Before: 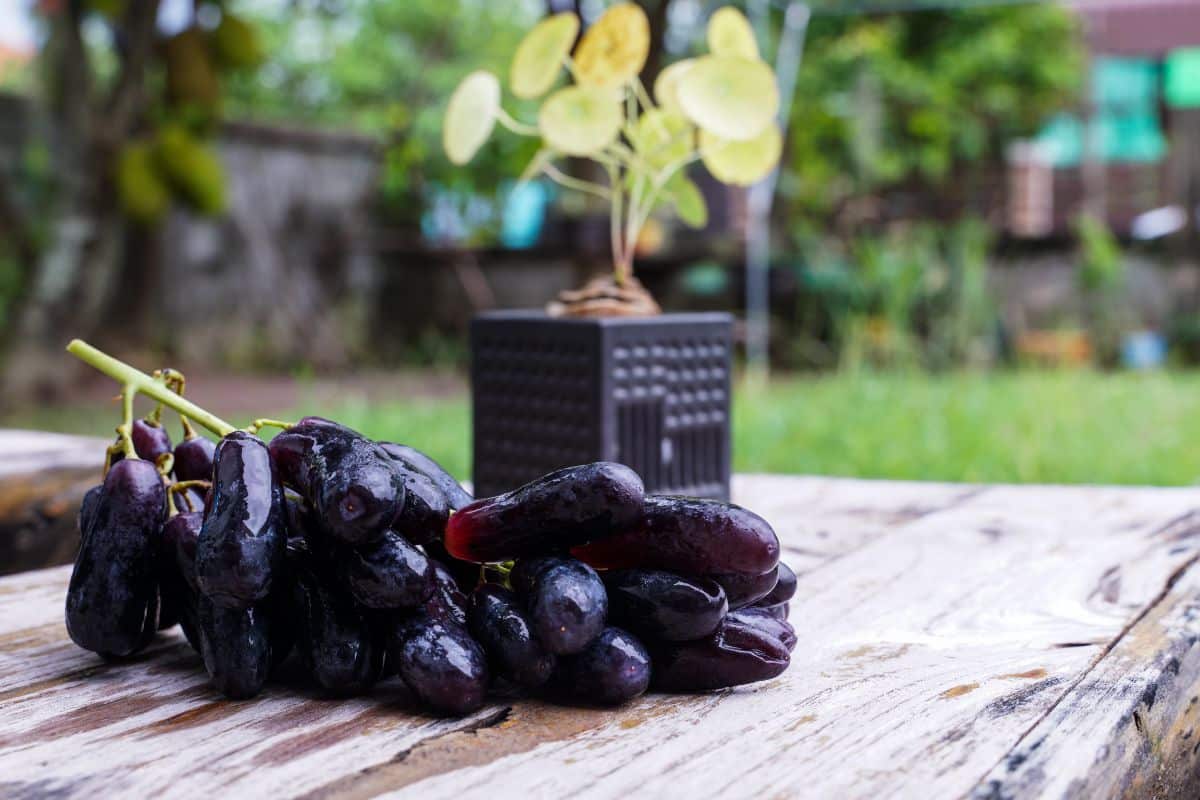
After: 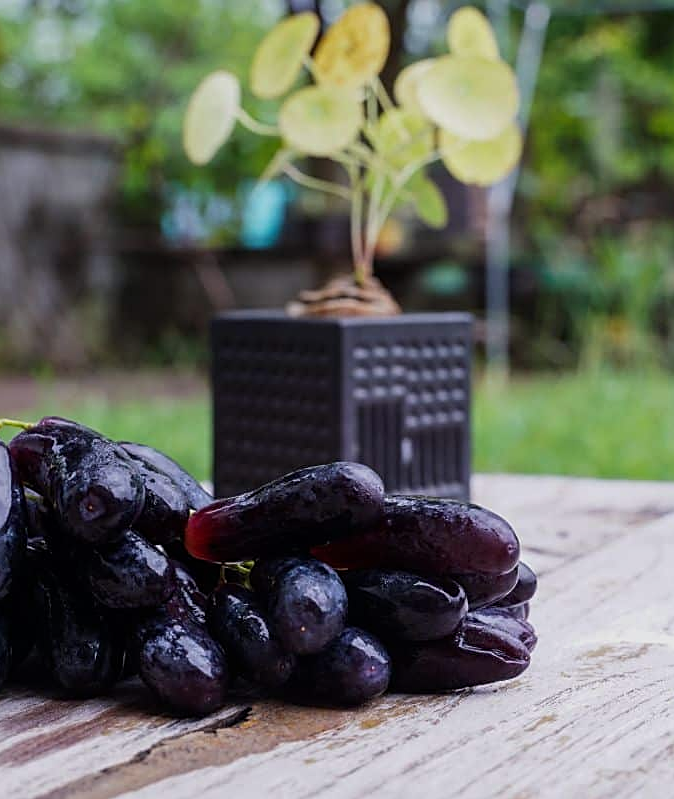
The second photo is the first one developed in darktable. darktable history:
exposure: exposure -0.341 EV, compensate exposure bias true, compensate highlight preservation false
sharpen: amount 0.493
crop: left 21.714%, right 22.107%, bottom 0.014%
